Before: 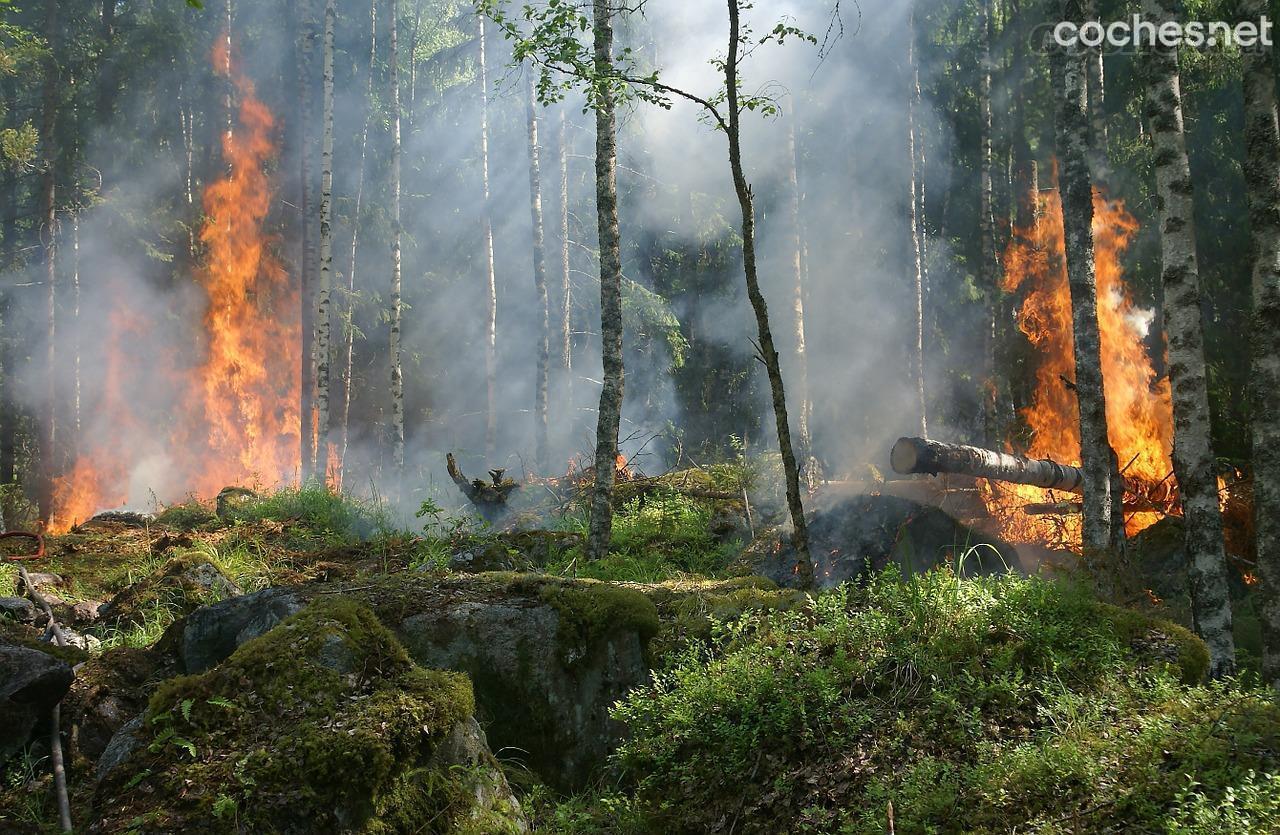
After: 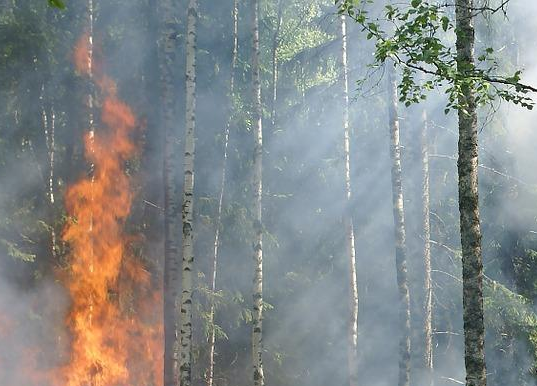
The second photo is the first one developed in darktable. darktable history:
crop and rotate: left 10.817%, top 0.062%, right 47.194%, bottom 53.626%
tone equalizer: on, module defaults
